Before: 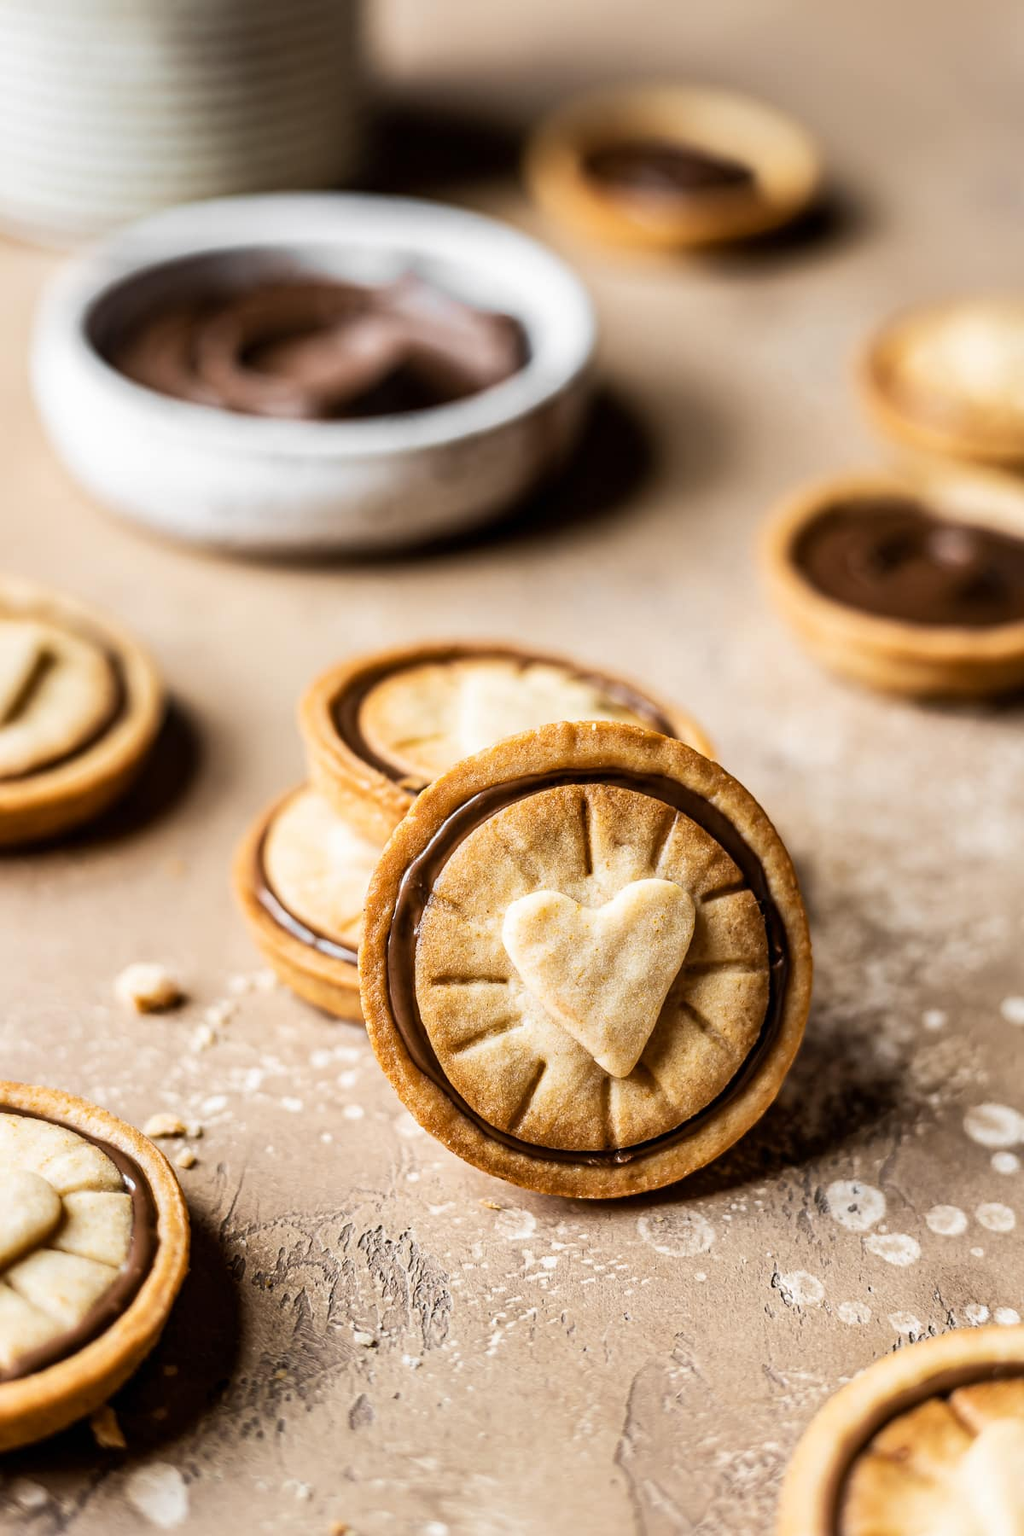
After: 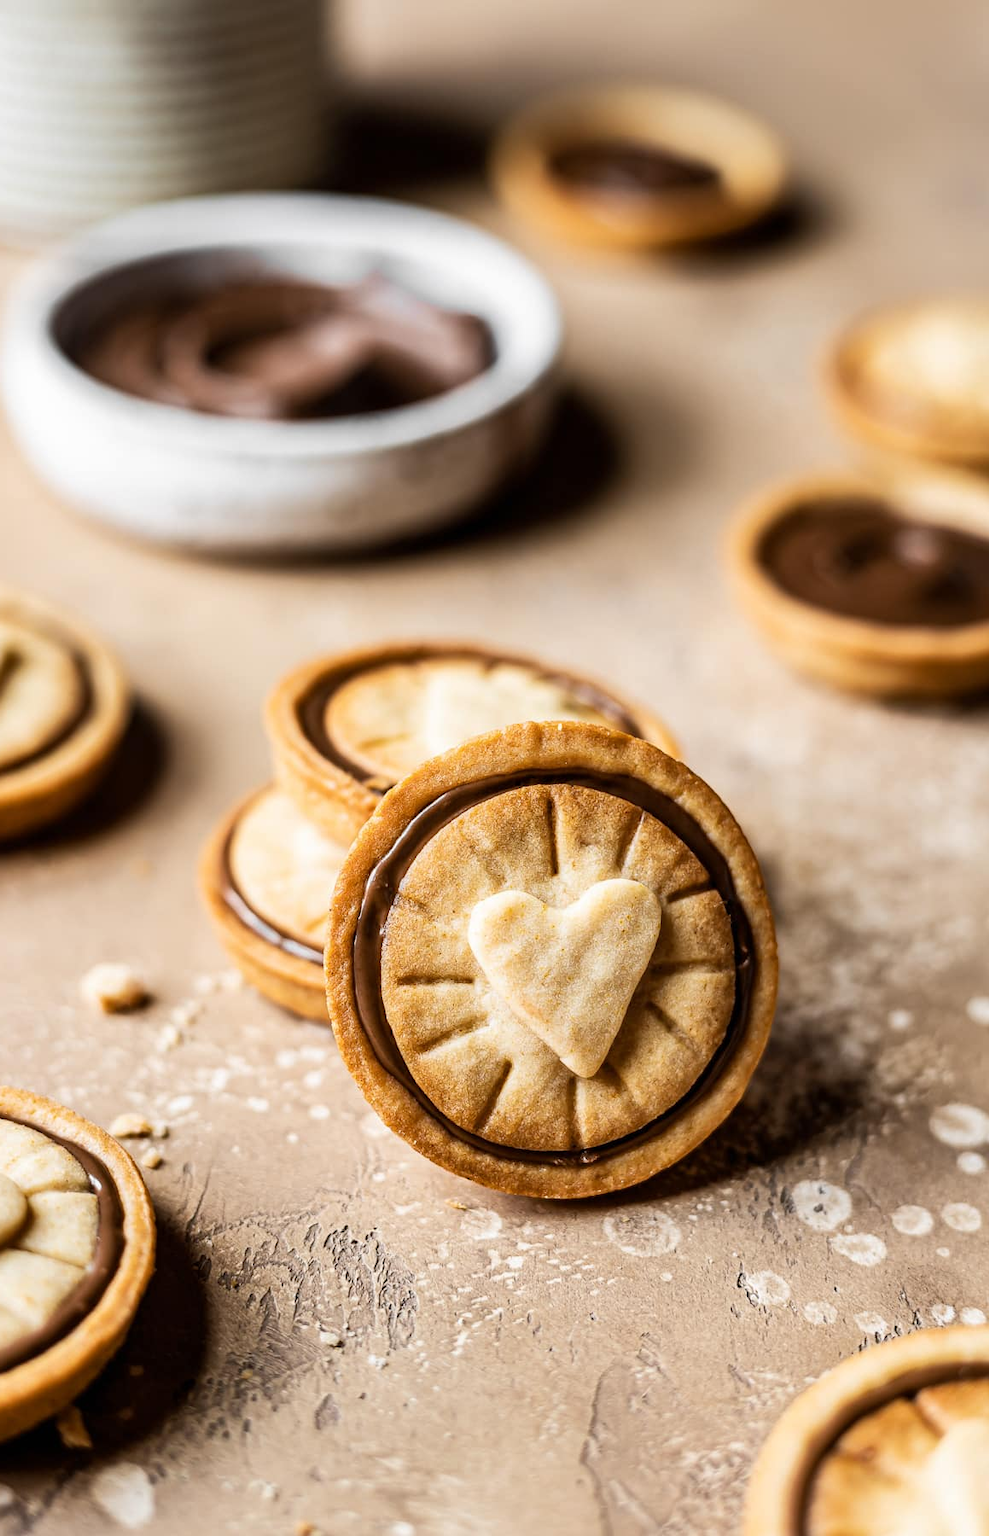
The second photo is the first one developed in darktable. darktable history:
crop and rotate: left 3.356%
